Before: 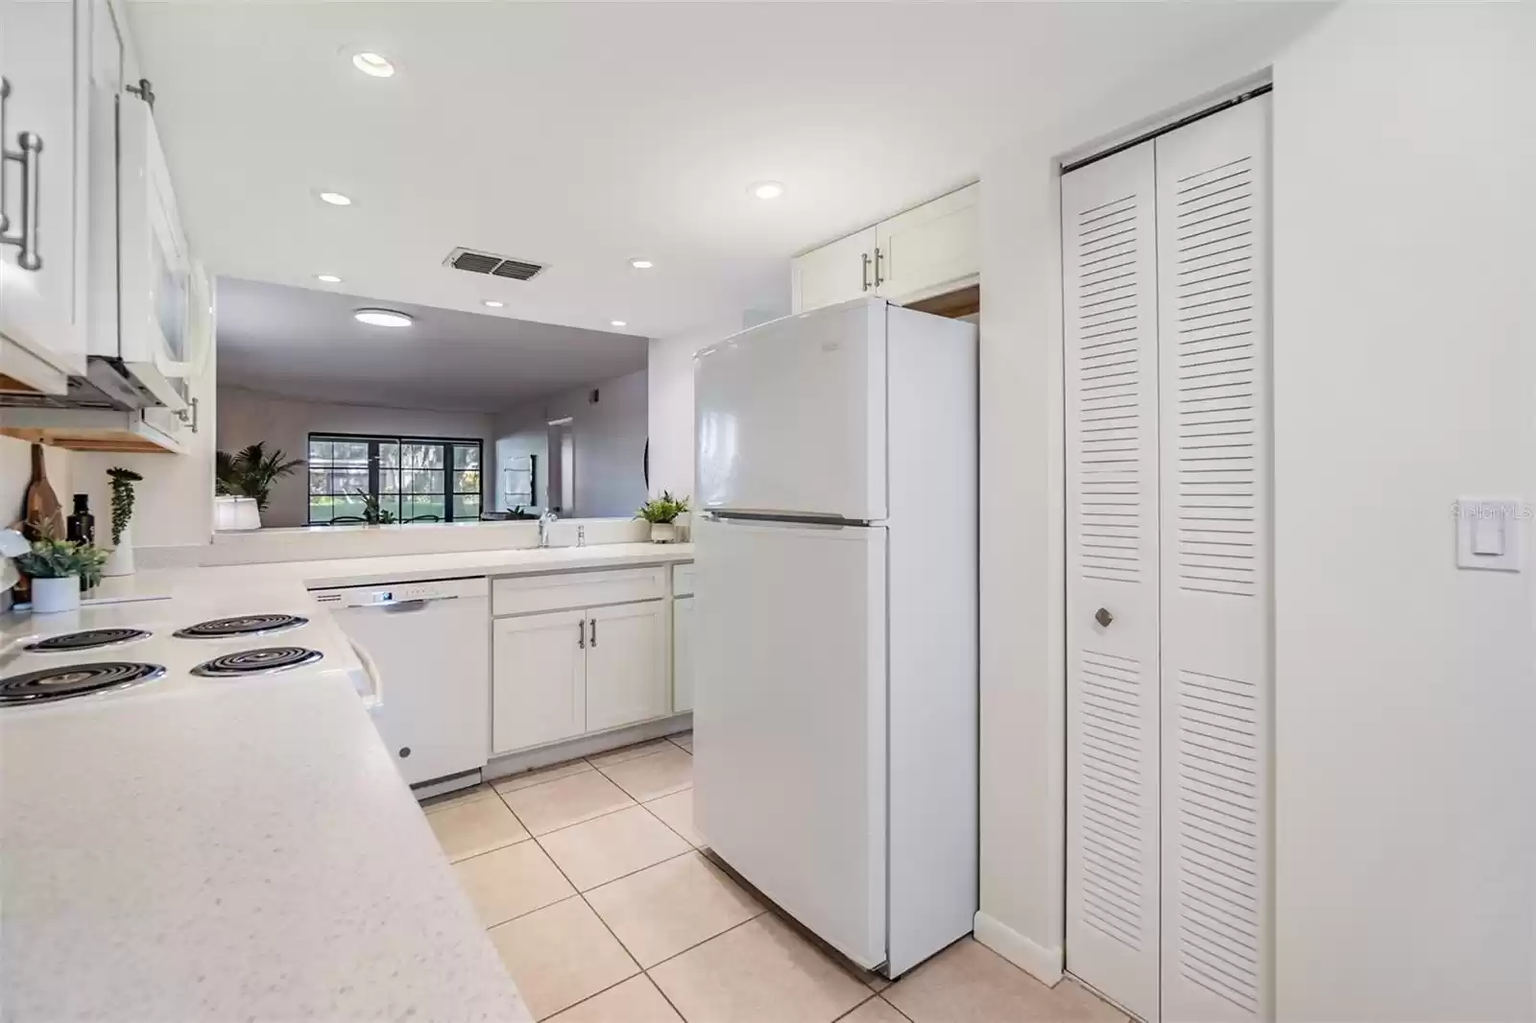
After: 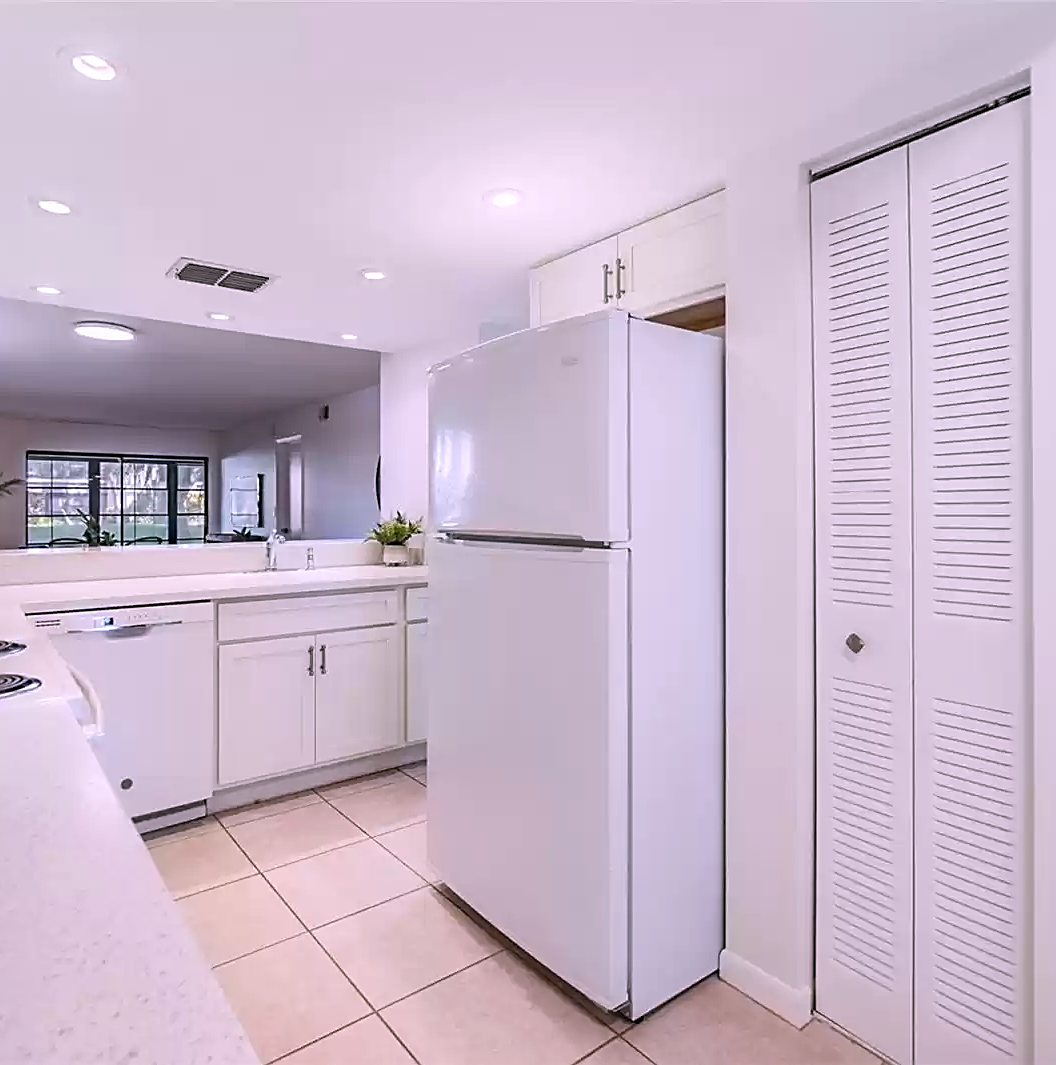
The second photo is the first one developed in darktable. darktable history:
crop and rotate: left 18.442%, right 15.508%
sharpen: on, module defaults
white balance: red 1.066, blue 1.119
